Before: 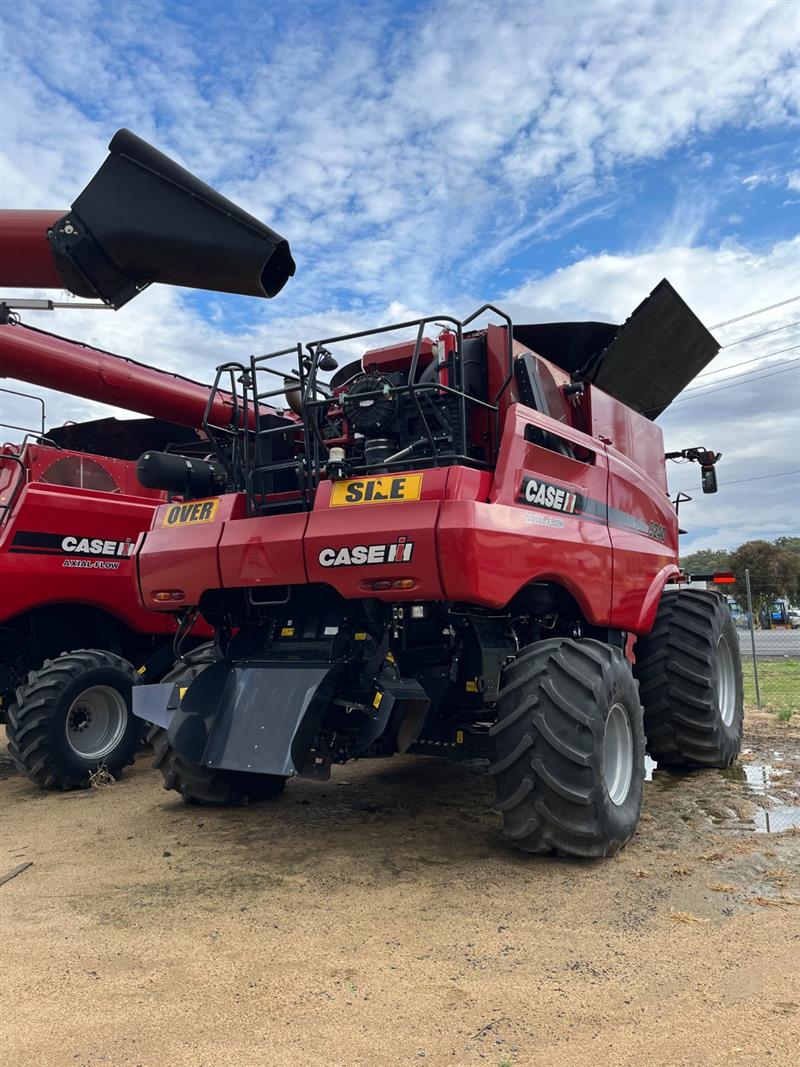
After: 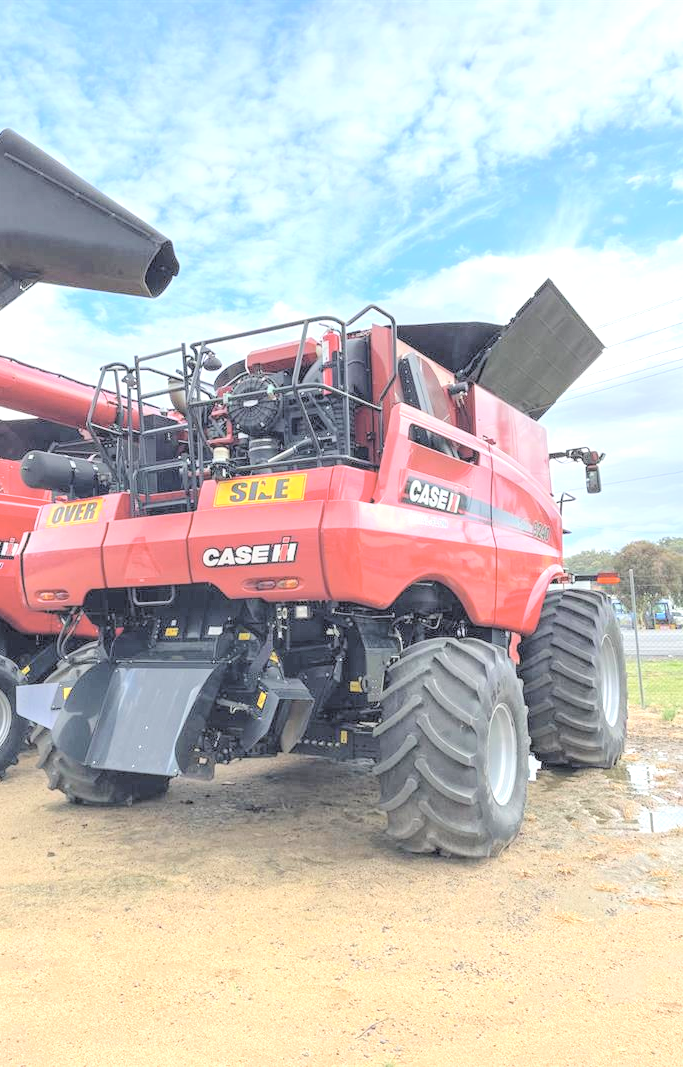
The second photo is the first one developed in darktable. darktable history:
contrast brightness saturation: brightness 0.992
local contrast: on, module defaults
crop and rotate: left 14.553%
exposure: exposure 0.607 EV, compensate highlight preservation false
